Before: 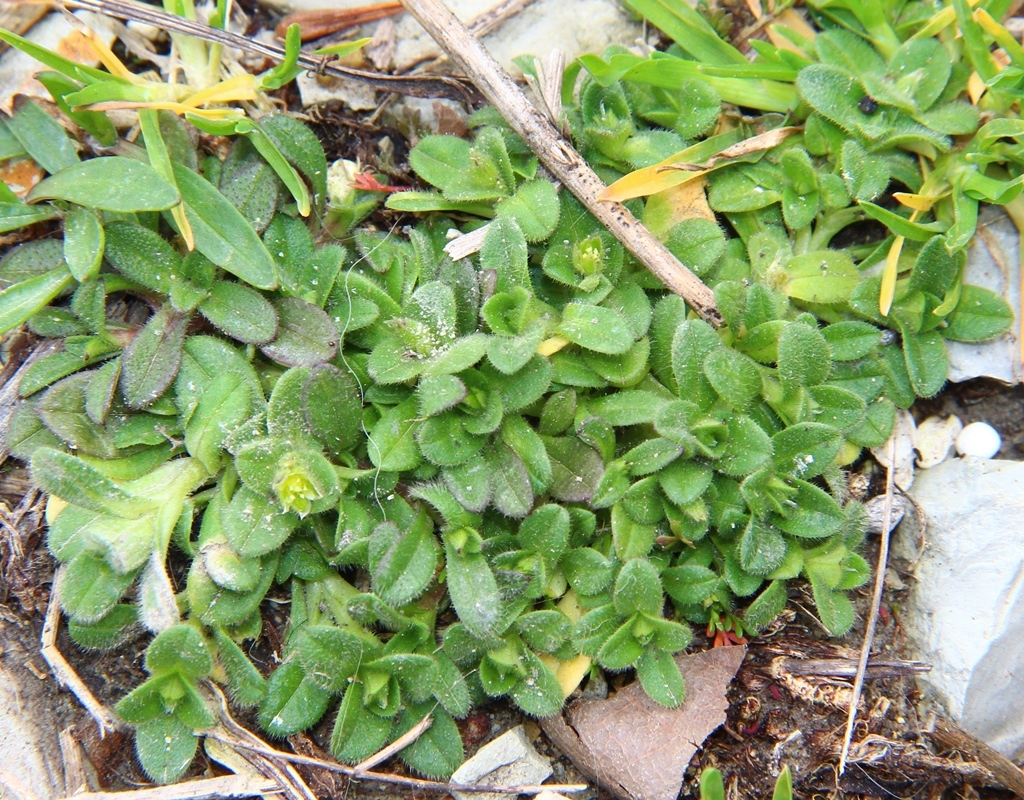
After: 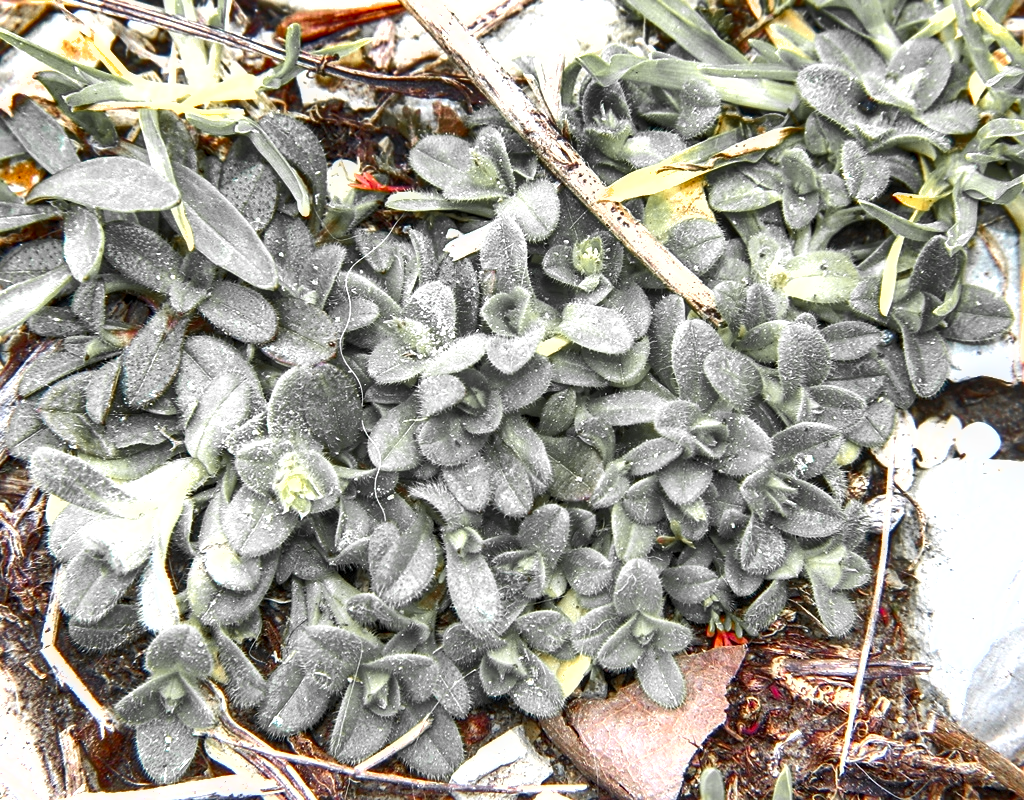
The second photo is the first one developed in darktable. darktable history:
levels: mode automatic
local contrast: detail 130%
shadows and highlights: radius 109.22, shadows 44.51, highlights -66.78, low approximation 0.01, soften with gaussian
tone equalizer: edges refinement/feathering 500, mask exposure compensation -1.25 EV, preserve details no
exposure: exposure 0.606 EV, compensate highlight preservation false
color zones: curves: ch1 [(0, 0.679) (0.143, 0.647) (0.286, 0.261) (0.378, -0.011) (0.571, 0.396) (0.714, 0.399) (0.857, 0.406) (1, 0.679)]
sharpen: amount 0.205
